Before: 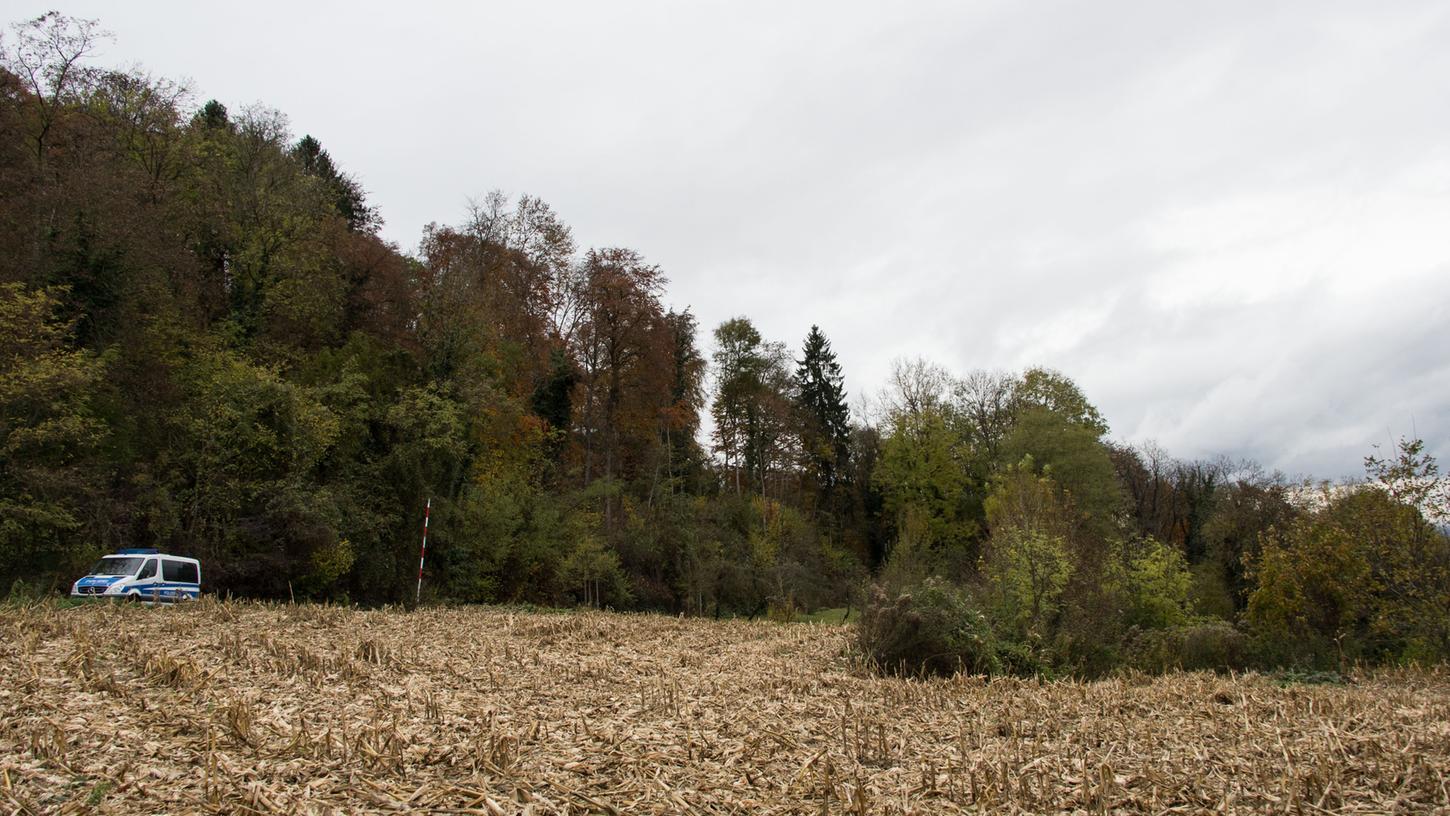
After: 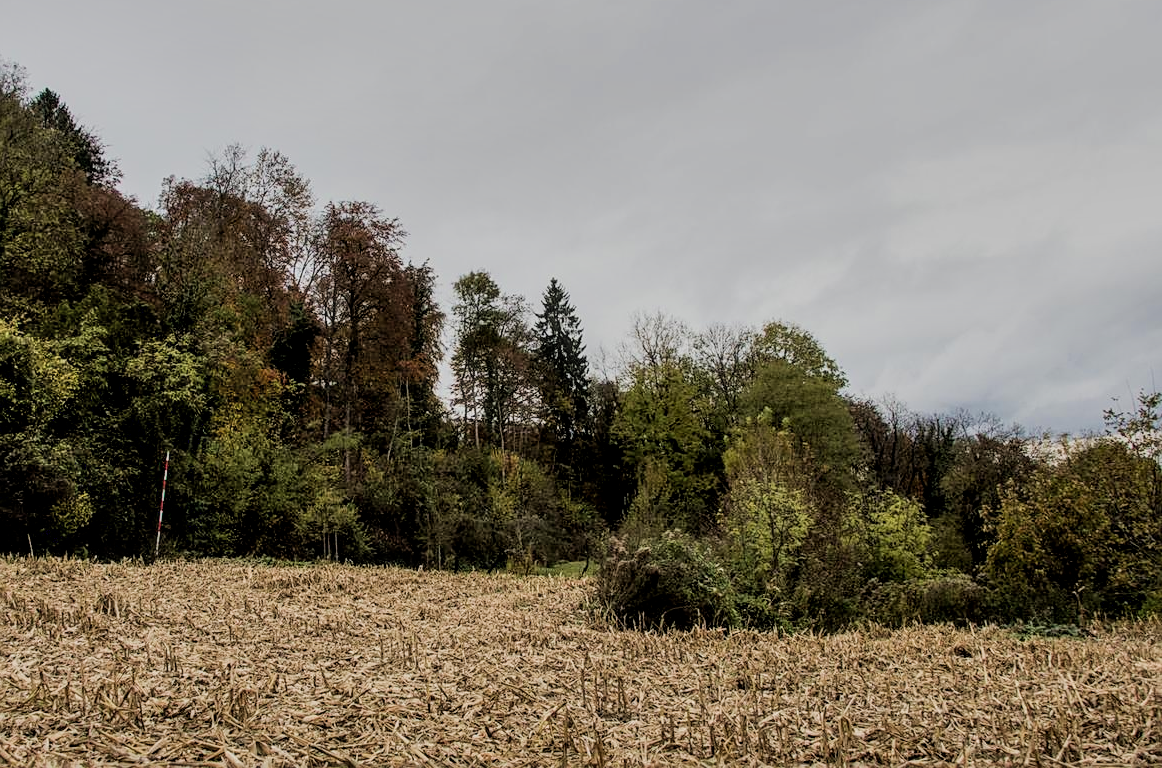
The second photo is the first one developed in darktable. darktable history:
crop and rotate: left 18.037%, top 5.843%, right 1.808%
haze removal: strength -0.044, compatibility mode true, adaptive false
velvia: on, module defaults
shadows and highlights: soften with gaussian
filmic rgb: black relative exposure -7.21 EV, white relative exposure 5.36 EV, threshold 3.03 EV, hardness 3.02, enable highlight reconstruction true
exposure: black level correction 0.005, exposure 0.017 EV, compensate highlight preservation false
sharpen: radius 1.949
local contrast: on, module defaults
